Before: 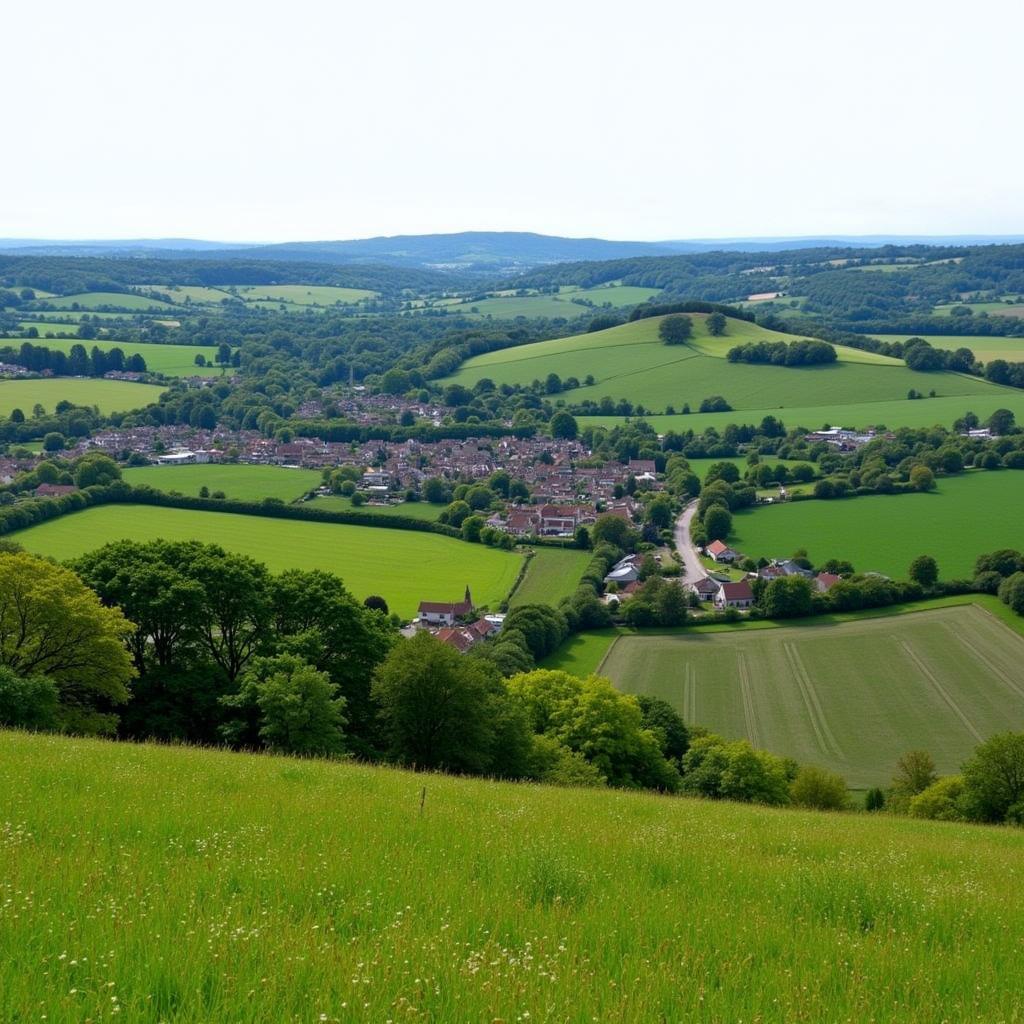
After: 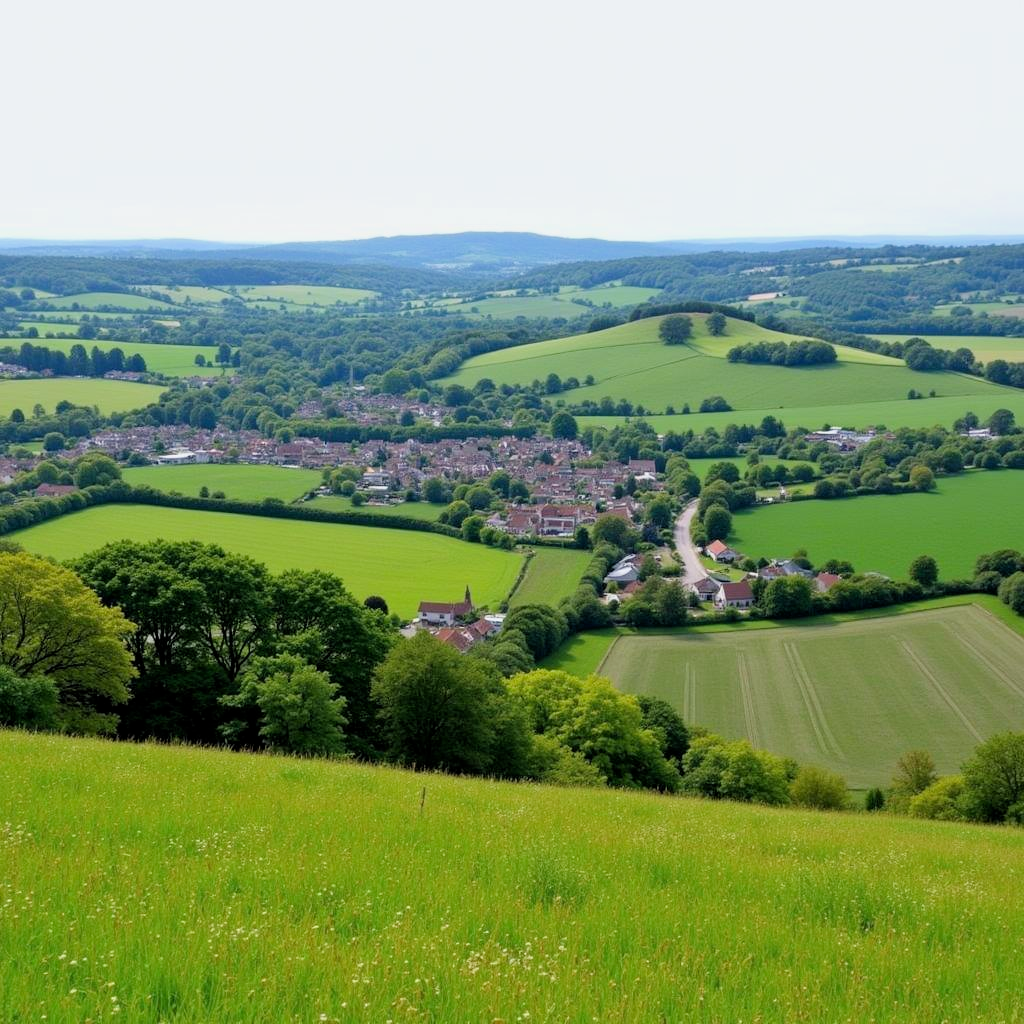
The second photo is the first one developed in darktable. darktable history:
exposure: exposure 0.61 EV, compensate highlight preservation false
filmic rgb: middle gray luminance 18.43%, black relative exposure -8.95 EV, white relative exposure 3.69 EV, target black luminance 0%, hardness 4.89, latitude 68.33%, contrast 0.953, highlights saturation mix 21.14%, shadows ↔ highlights balance 21.18%
